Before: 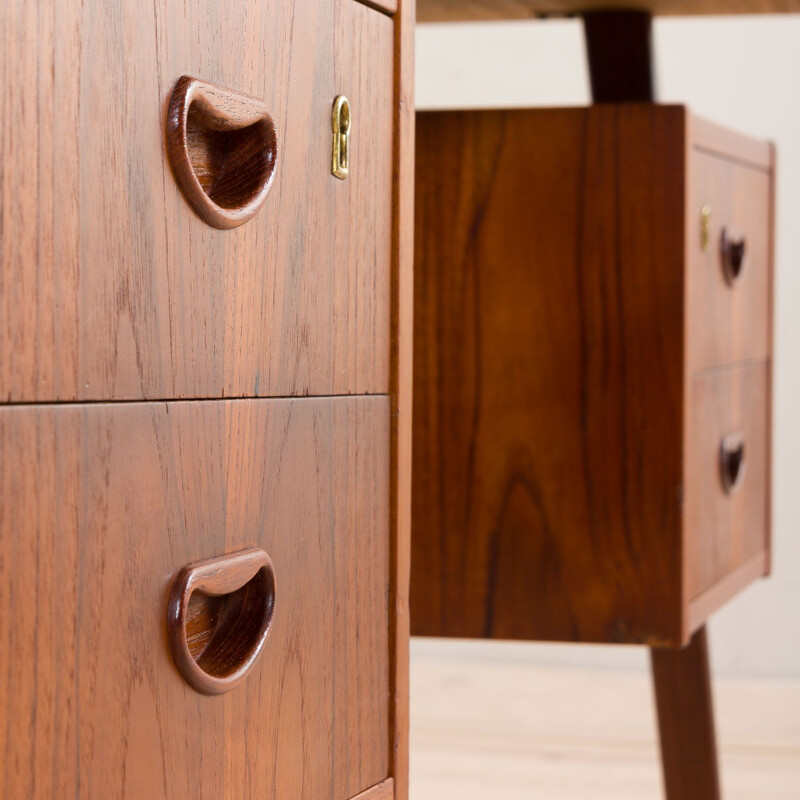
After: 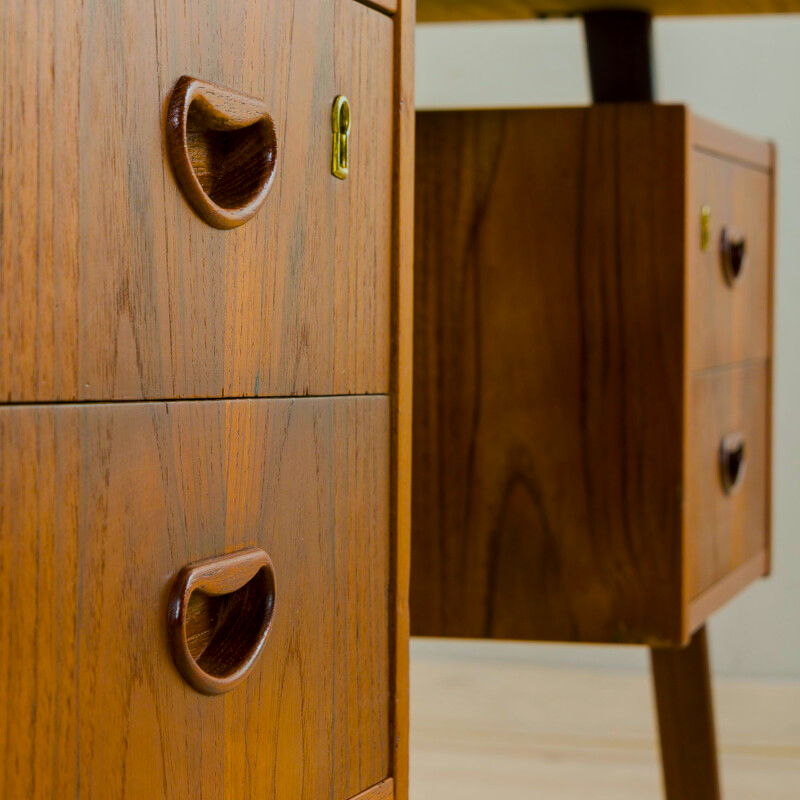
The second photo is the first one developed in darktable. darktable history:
exposure: black level correction 0, exposure -0.689 EV, compensate highlight preservation false
color balance rgb: power › chroma 2.14%, power › hue 167.09°, linear chroma grading › shadows 17.635%, linear chroma grading › highlights 60.281%, linear chroma grading › global chroma 49.443%, perceptual saturation grading › global saturation -0.067%
local contrast: on, module defaults
tone equalizer: edges refinement/feathering 500, mask exposure compensation -1.57 EV, preserve details no
